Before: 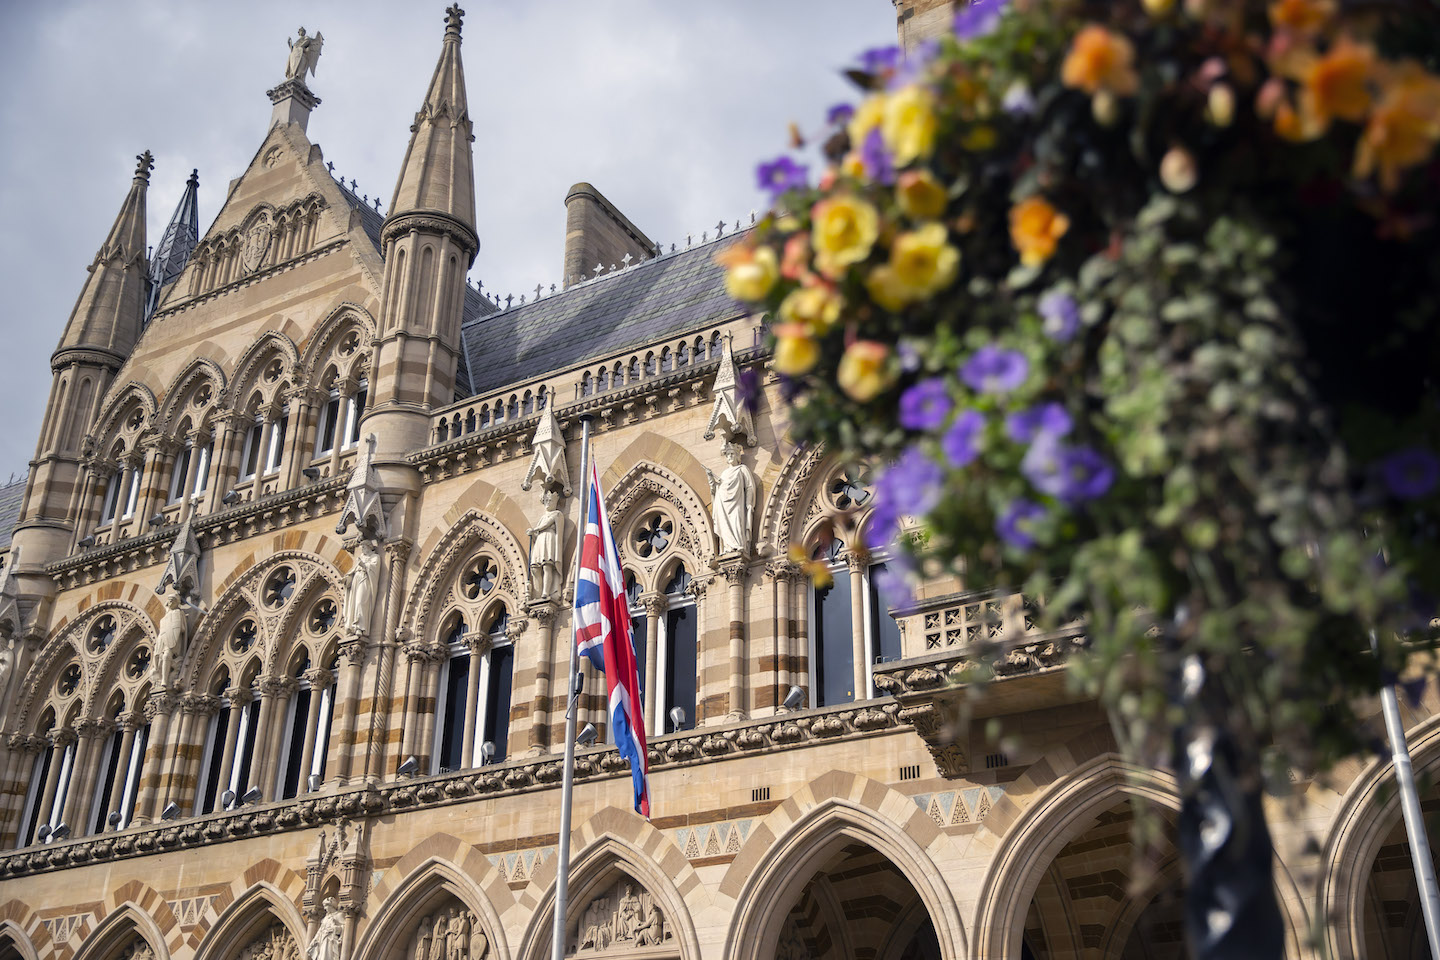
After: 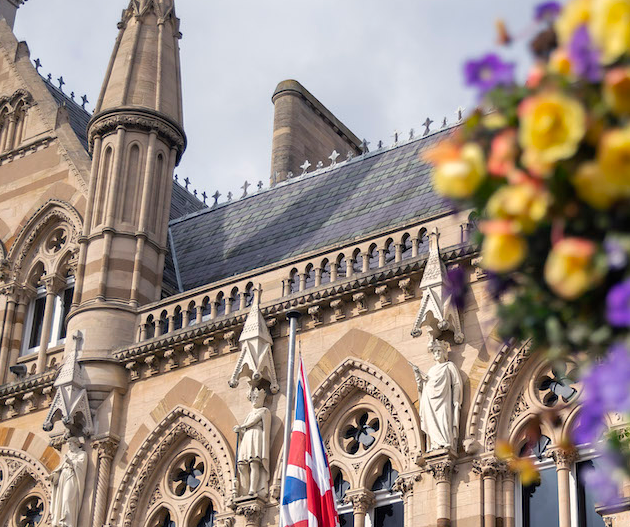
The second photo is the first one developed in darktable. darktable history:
crop: left 20.393%, top 10.749%, right 35.81%, bottom 34.282%
